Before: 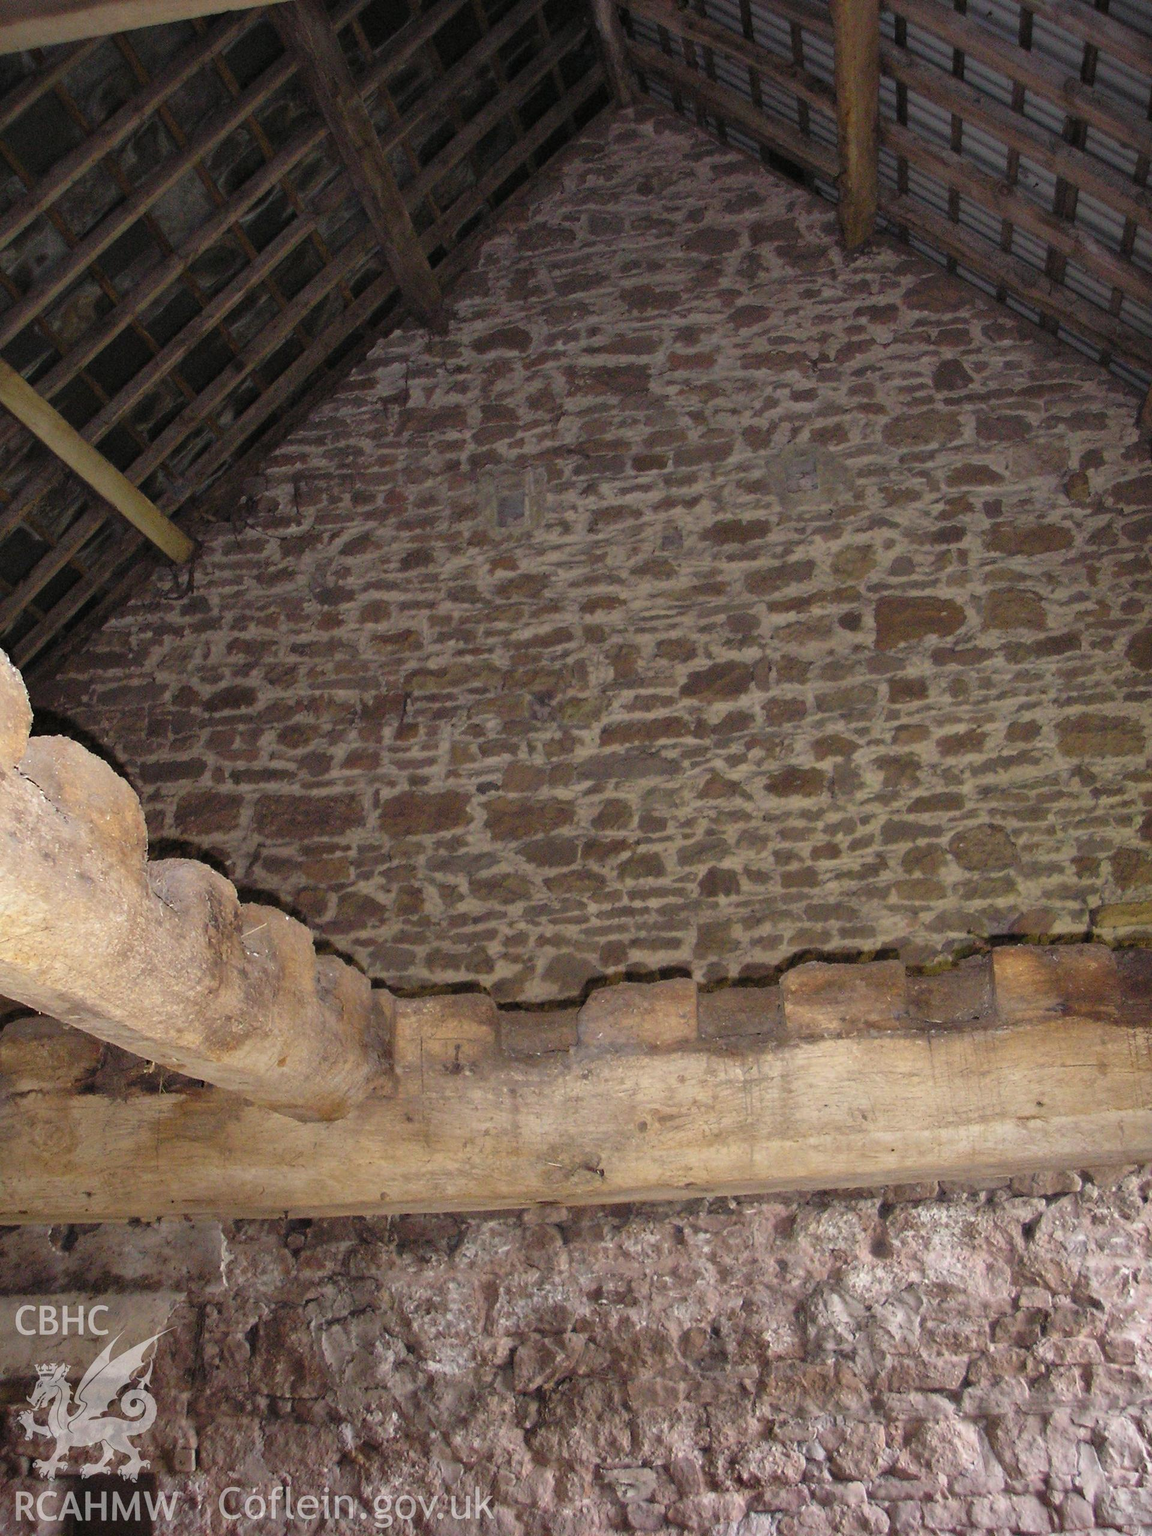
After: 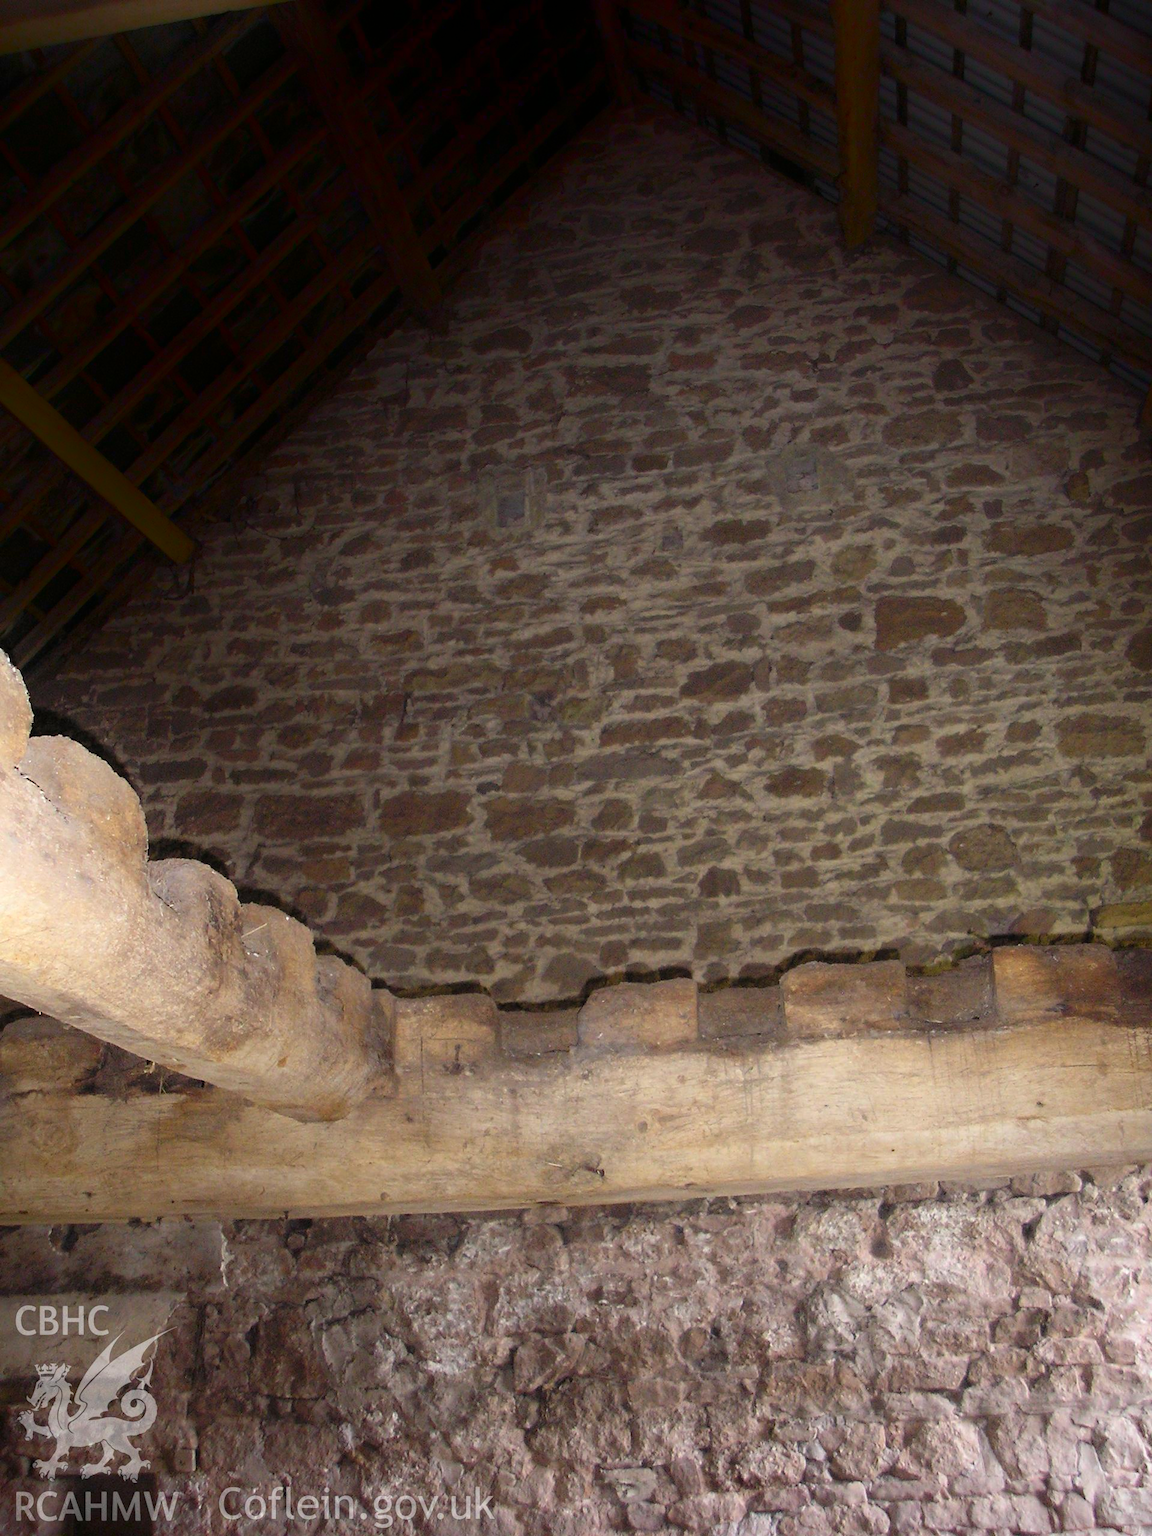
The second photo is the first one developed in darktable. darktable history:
shadows and highlights: shadows -89.84, highlights 88.8, soften with gaussian
